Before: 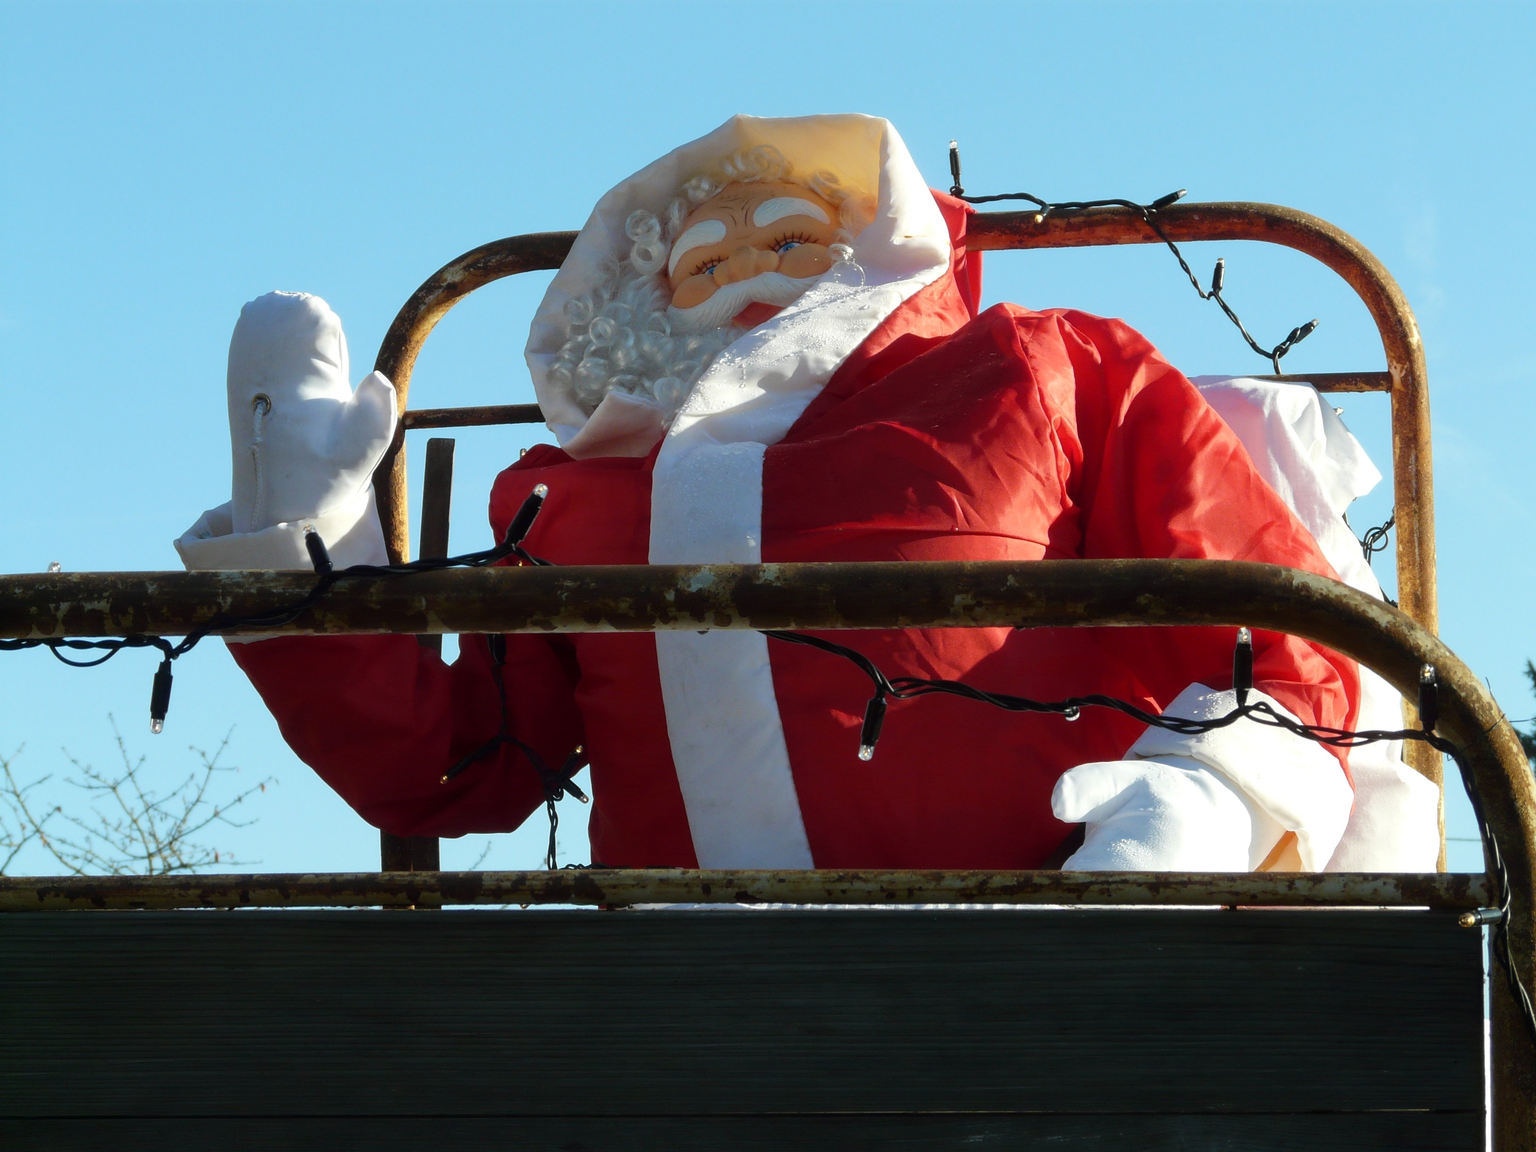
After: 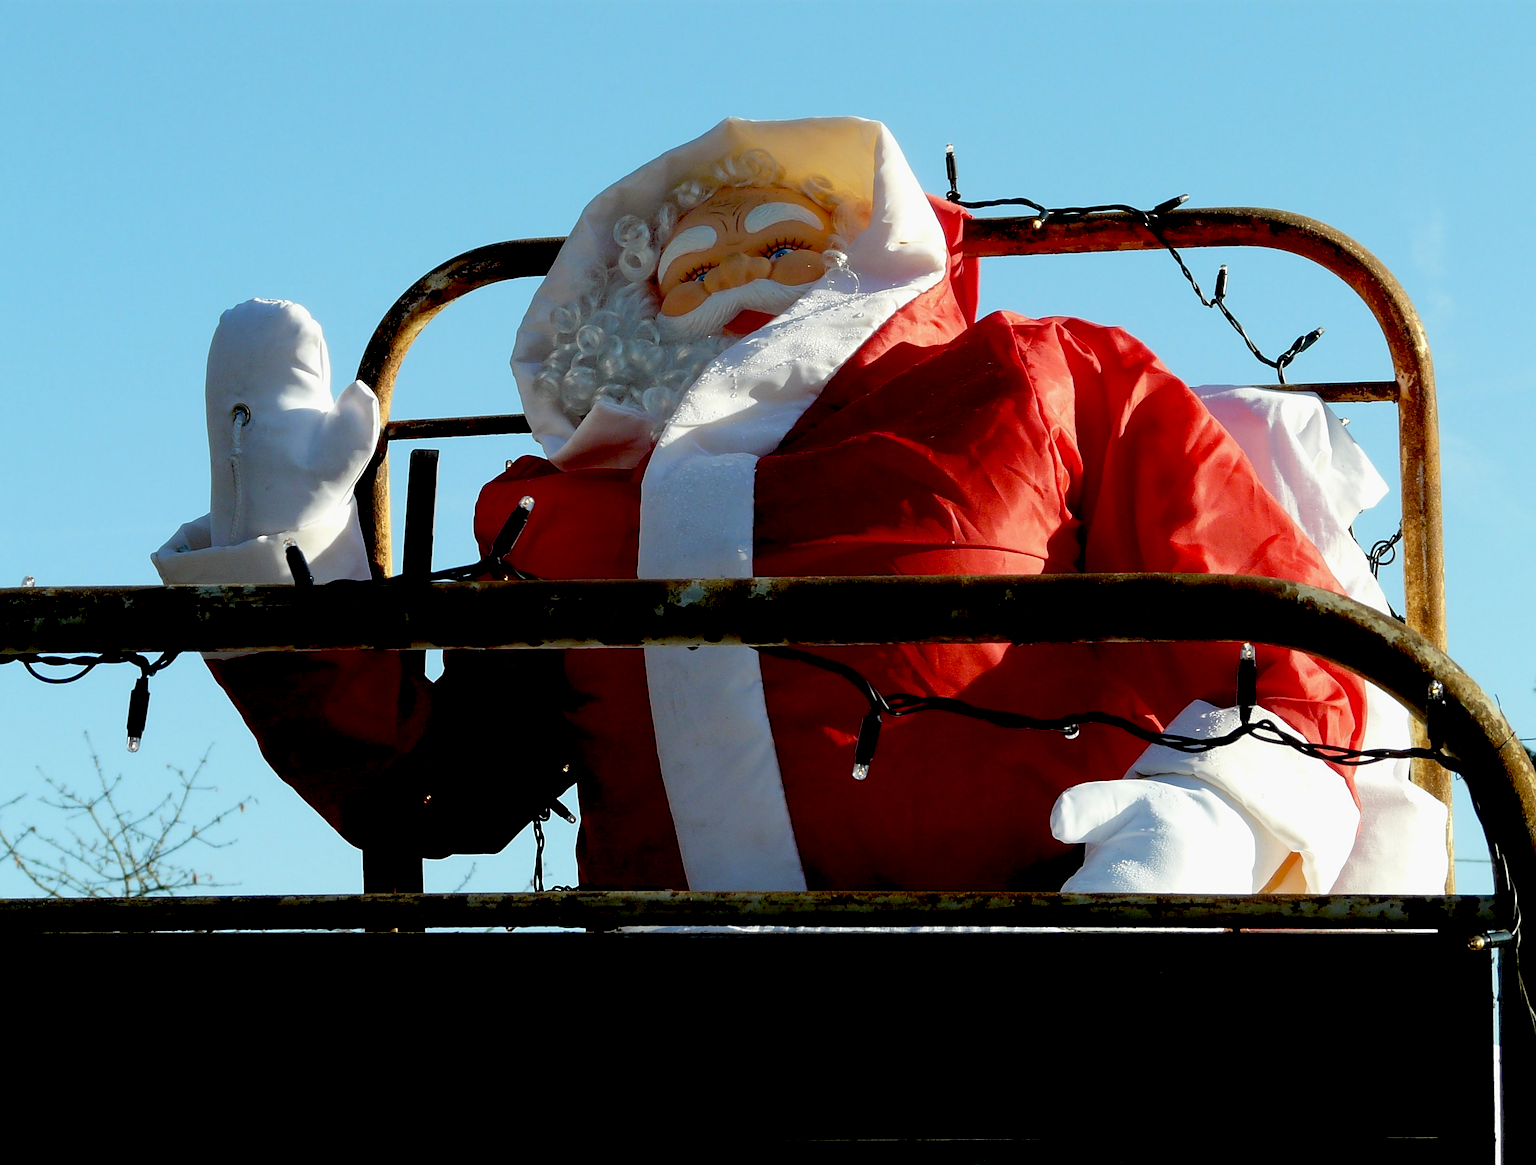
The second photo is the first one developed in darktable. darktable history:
crop and rotate: left 1.774%, right 0.633%, bottom 1.28%
sharpen: on, module defaults
exposure: black level correction 0.029, exposure -0.073 EV, compensate highlight preservation false
